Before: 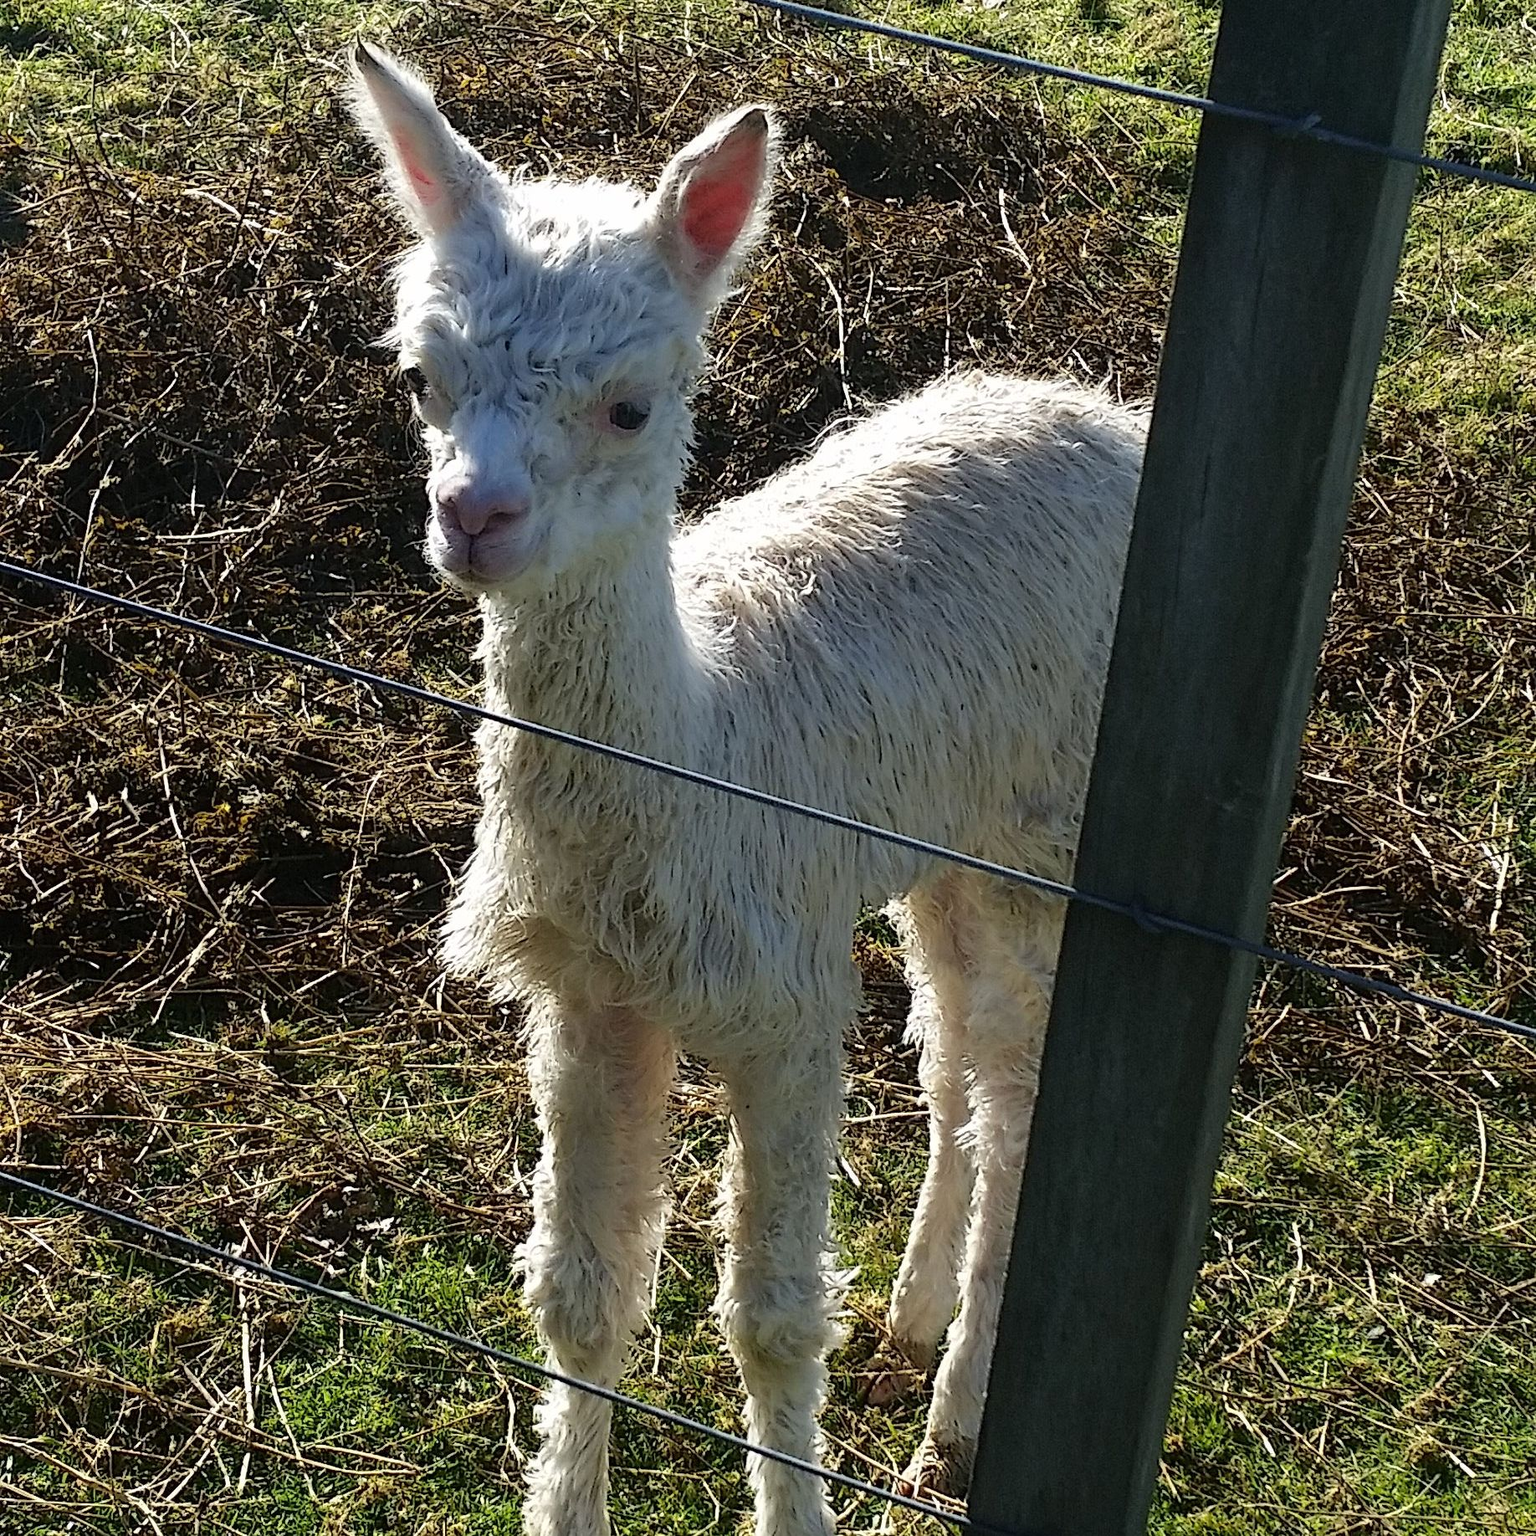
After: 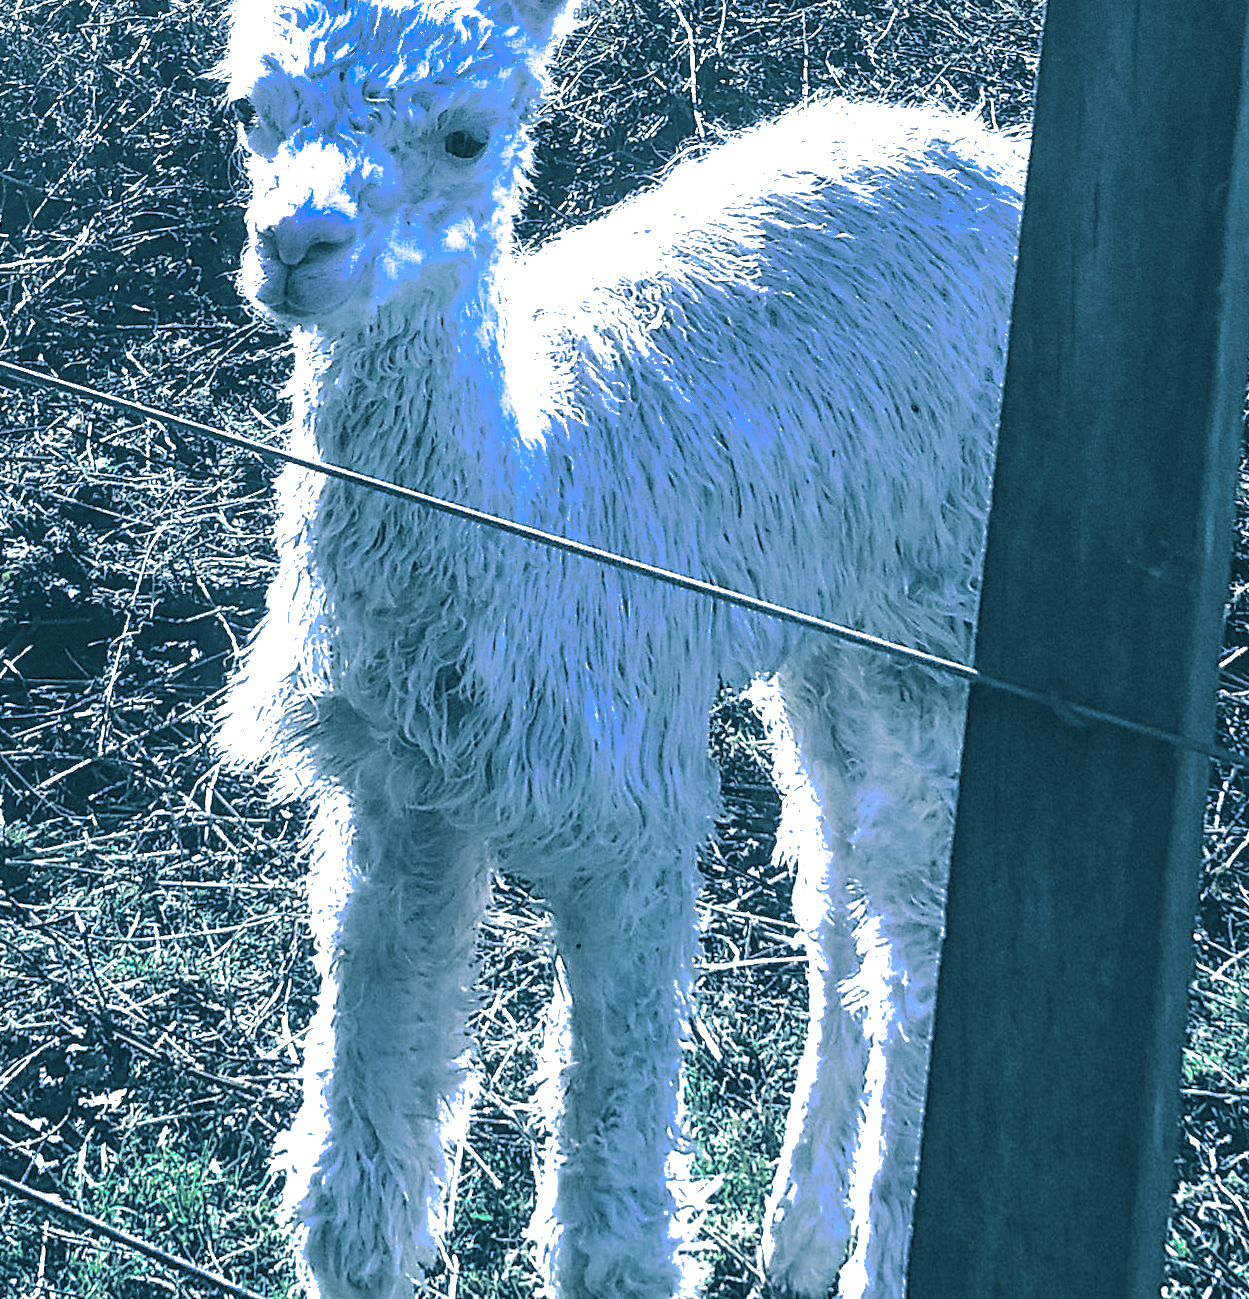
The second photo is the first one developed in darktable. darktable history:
exposure: exposure 1.223 EV, compensate highlight preservation false
color zones: curves: ch2 [(0, 0.5) (0.143, 0.517) (0.286, 0.571) (0.429, 0.522) (0.571, 0.5) (0.714, 0.5) (0.857, 0.5) (1, 0.5)]
local contrast: detail 130%
crop: left 7.856%, top 11.836%, right 10.12%, bottom 15.387%
white balance: red 0.766, blue 1.537
split-toning: shadows › hue 212.4°, balance -70
tone curve: curves: ch0 [(0, 0) (0.003, 0.149) (0.011, 0.152) (0.025, 0.154) (0.044, 0.164) (0.069, 0.179) (0.1, 0.194) (0.136, 0.211) (0.177, 0.232) (0.224, 0.258) (0.277, 0.289) (0.335, 0.326) (0.399, 0.371) (0.468, 0.438) (0.543, 0.504) (0.623, 0.569) (0.709, 0.642) (0.801, 0.716) (0.898, 0.775) (1, 1)], preserve colors none
rotate and perspective: rotation 0.72°, lens shift (vertical) -0.352, lens shift (horizontal) -0.051, crop left 0.152, crop right 0.859, crop top 0.019, crop bottom 0.964
